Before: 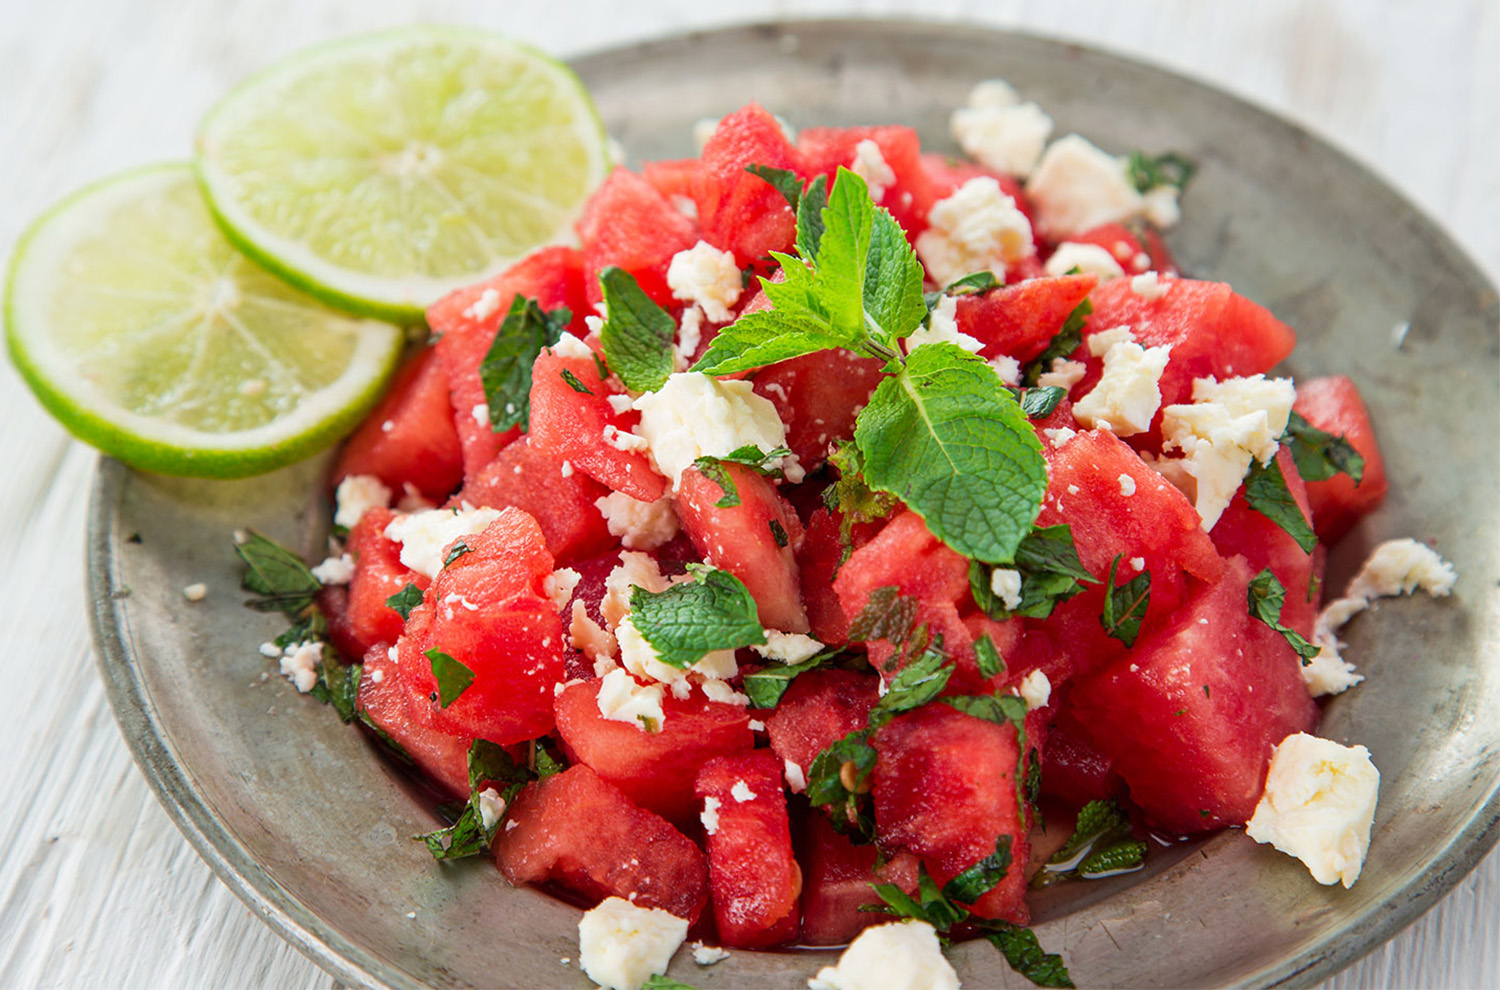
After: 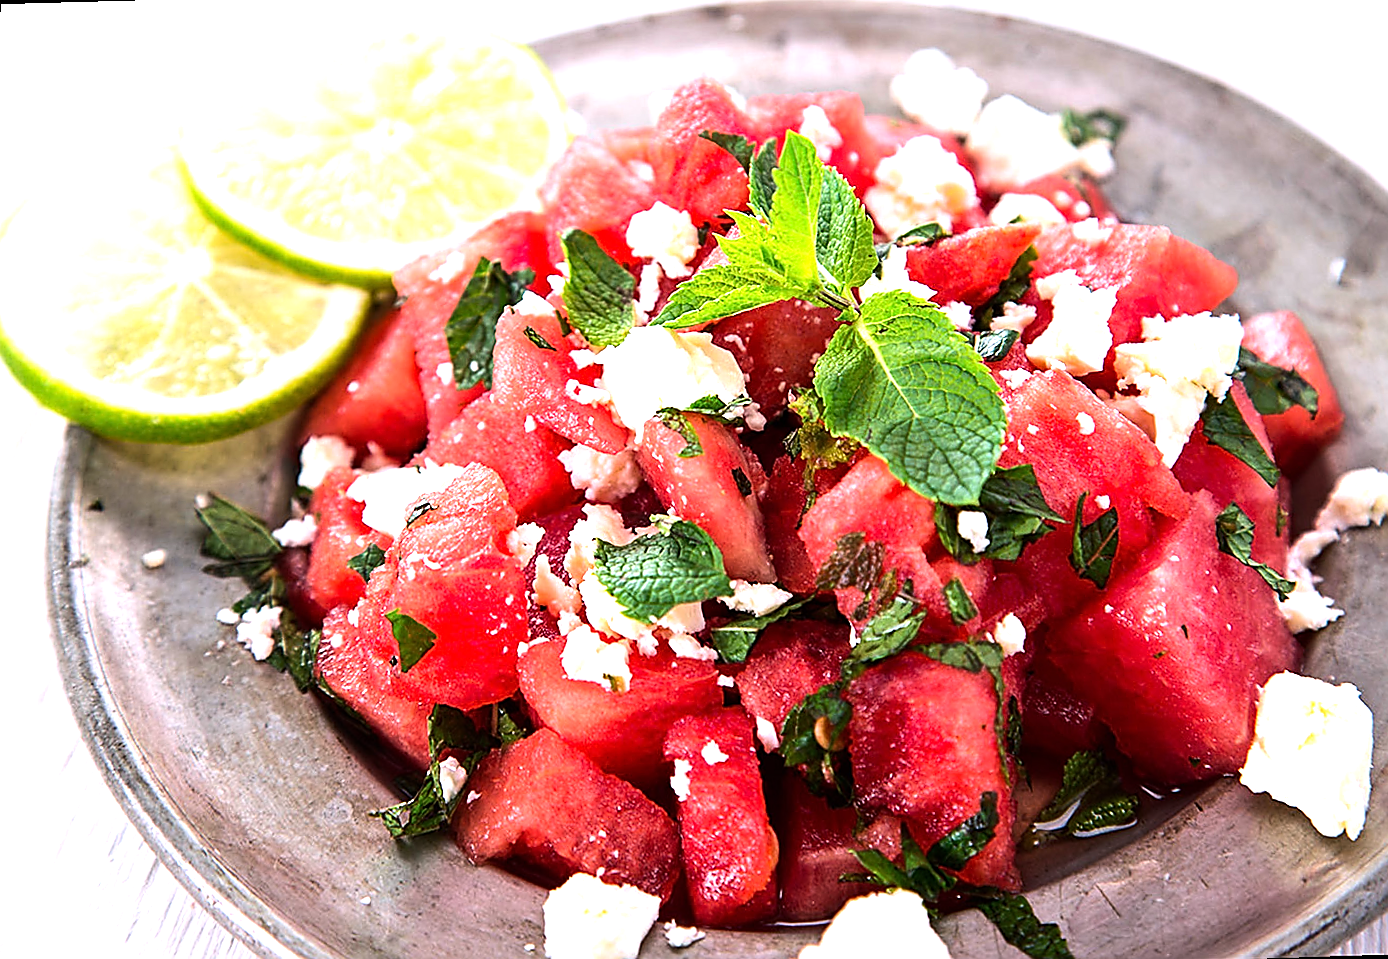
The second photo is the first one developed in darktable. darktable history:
white balance: red 1.066, blue 1.119
rotate and perspective: rotation -1.68°, lens shift (vertical) -0.146, crop left 0.049, crop right 0.912, crop top 0.032, crop bottom 0.96
sharpen: radius 1.4, amount 1.25, threshold 0.7
tone equalizer: -8 EV -1.08 EV, -7 EV -1.01 EV, -6 EV -0.867 EV, -5 EV -0.578 EV, -3 EV 0.578 EV, -2 EV 0.867 EV, -1 EV 1.01 EV, +0 EV 1.08 EV, edges refinement/feathering 500, mask exposure compensation -1.57 EV, preserve details no
